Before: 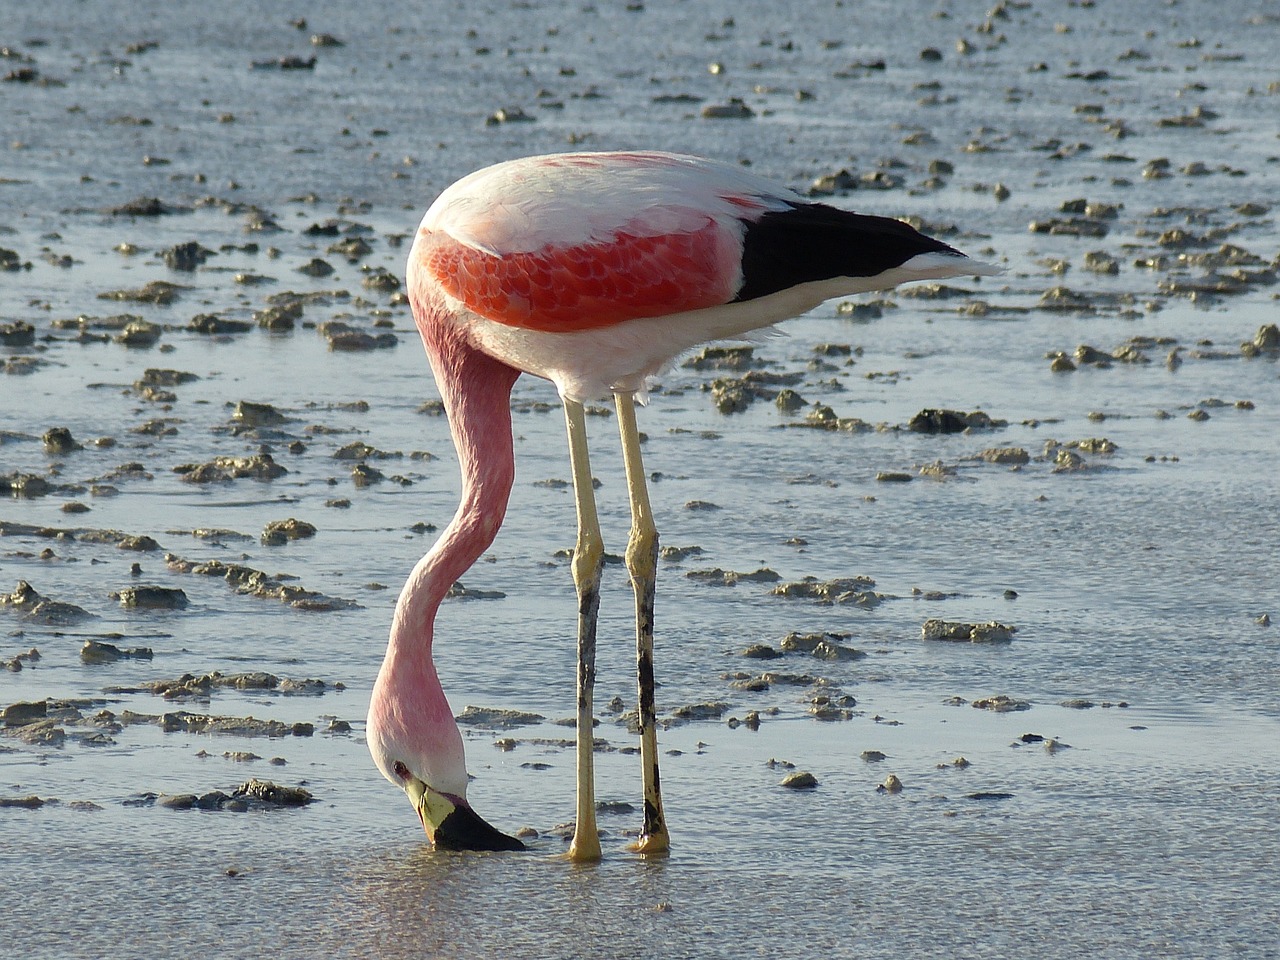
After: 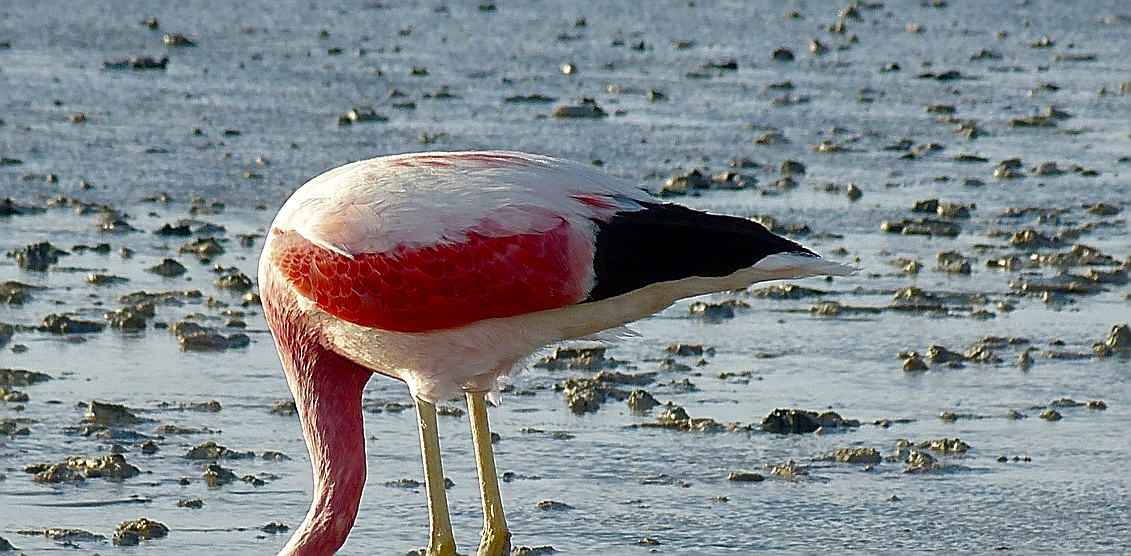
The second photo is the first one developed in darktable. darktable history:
color zones: curves: ch0 [(0.11, 0.396) (0.195, 0.36) (0.25, 0.5) (0.303, 0.412) (0.357, 0.544) (0.75, 0.5) (0.967, 0.328)]; ch1 [(0, 0.468) (0.112, 0.512) (0.202, 0.6) (0.25, 0.5) (0.307, 0.352) (0.357, 0.544) (0.75, 0.5) (0.963, 0.524)]
crop and rotate: left 11.576%, bottom 41.98%
sharpen: radius 1.639, amount 1.283
shadows and highlights: low approximation 0.01, soften with gaussian
local contrast: highlights 107%, shadows 102%, detail 119%, midtone range 0.2
color balance rgb: highlights gain › chroma 0.103%, highlights gain › hue 331.49°, perceptual saturation grading › global saturation 20%, perceptual saturation grading › highlights -25.633%, perceptual saturation grading › shadows 50.574%
